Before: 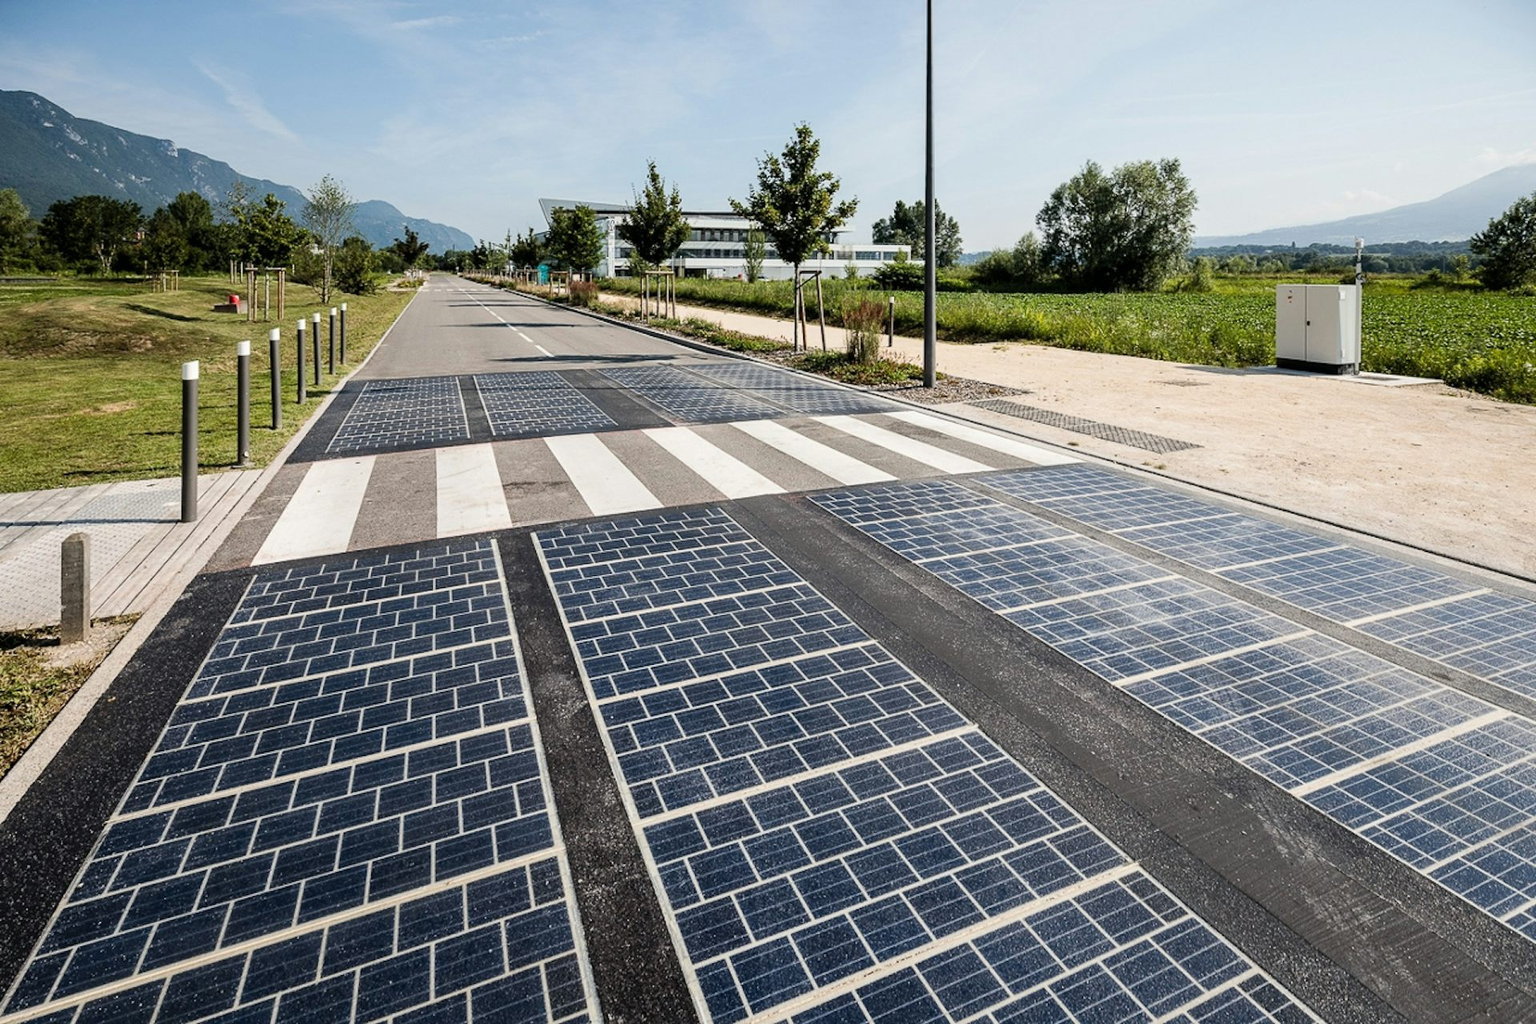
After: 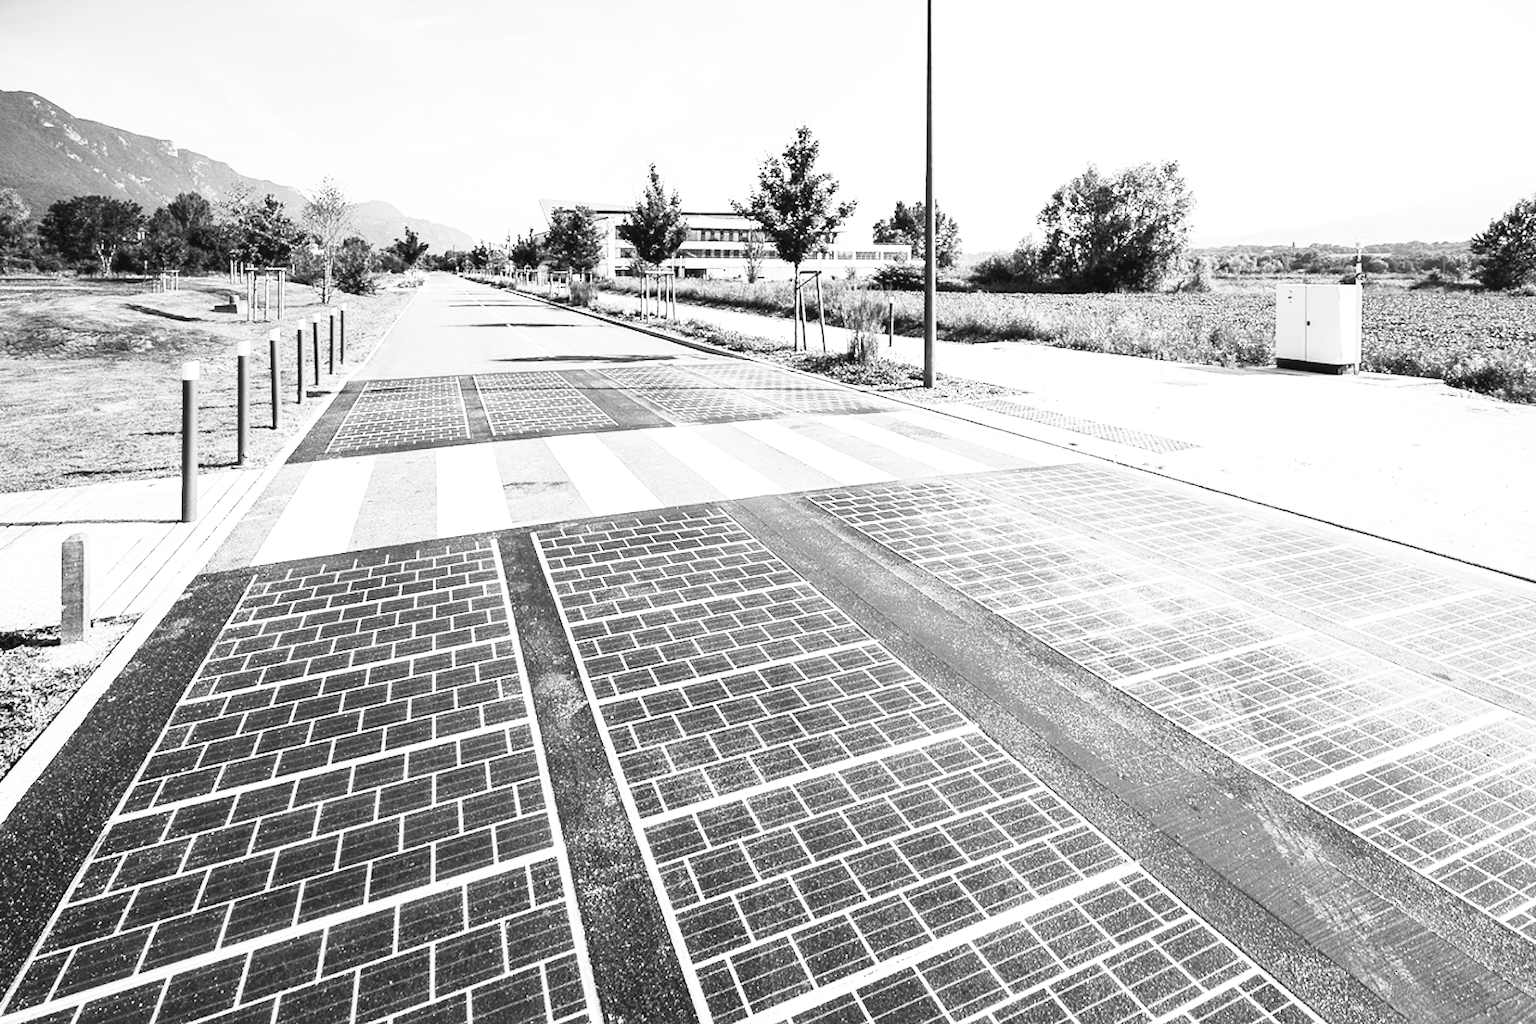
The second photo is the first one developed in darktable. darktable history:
exposure: black level correction 0, exposure 0.7 EV, compensate exposure bias true, compensate highlight preservation false
contrast brightness saturation: contrast 0.39, brightness 0.53
monochrome: on, module defaults
